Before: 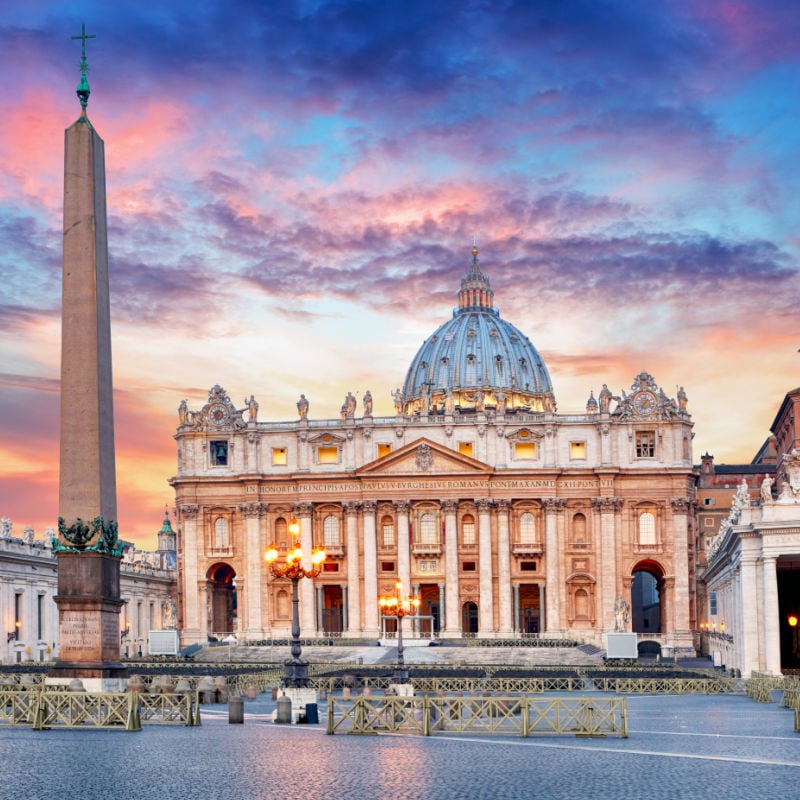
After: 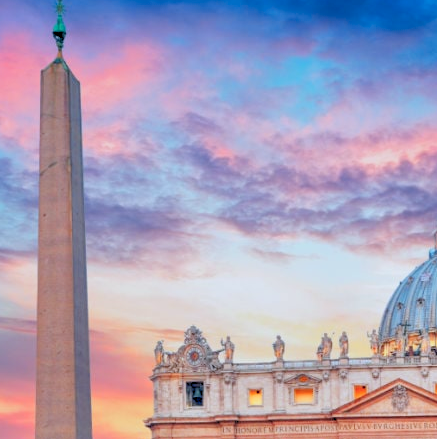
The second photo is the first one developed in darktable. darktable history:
crop and rotate: left 3.047%, top 7.509%, right 42.236%, bottom 37.598%
rgb levels: preserve colors sum RGB, levels [[0.038, 0.433, 0.934], [0, 0.5, 1], [0, 0.5, 1]]
color zones: curves: ch1 [(0.235, 0.558) (0.75, 0.5)]; ch2 [(0.25, 0.462) (0.749, 0.457)], mix 25.94%
white balance: red 0.967, blue 1.049
